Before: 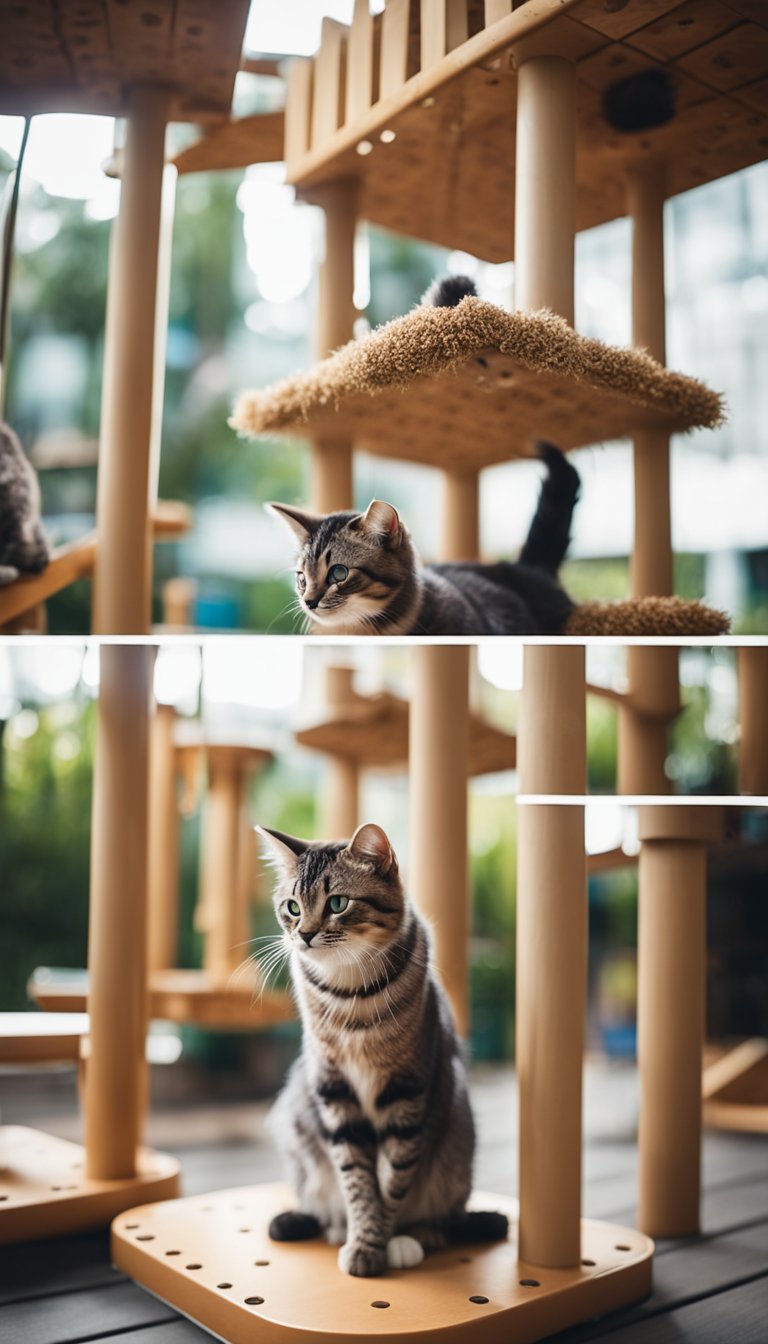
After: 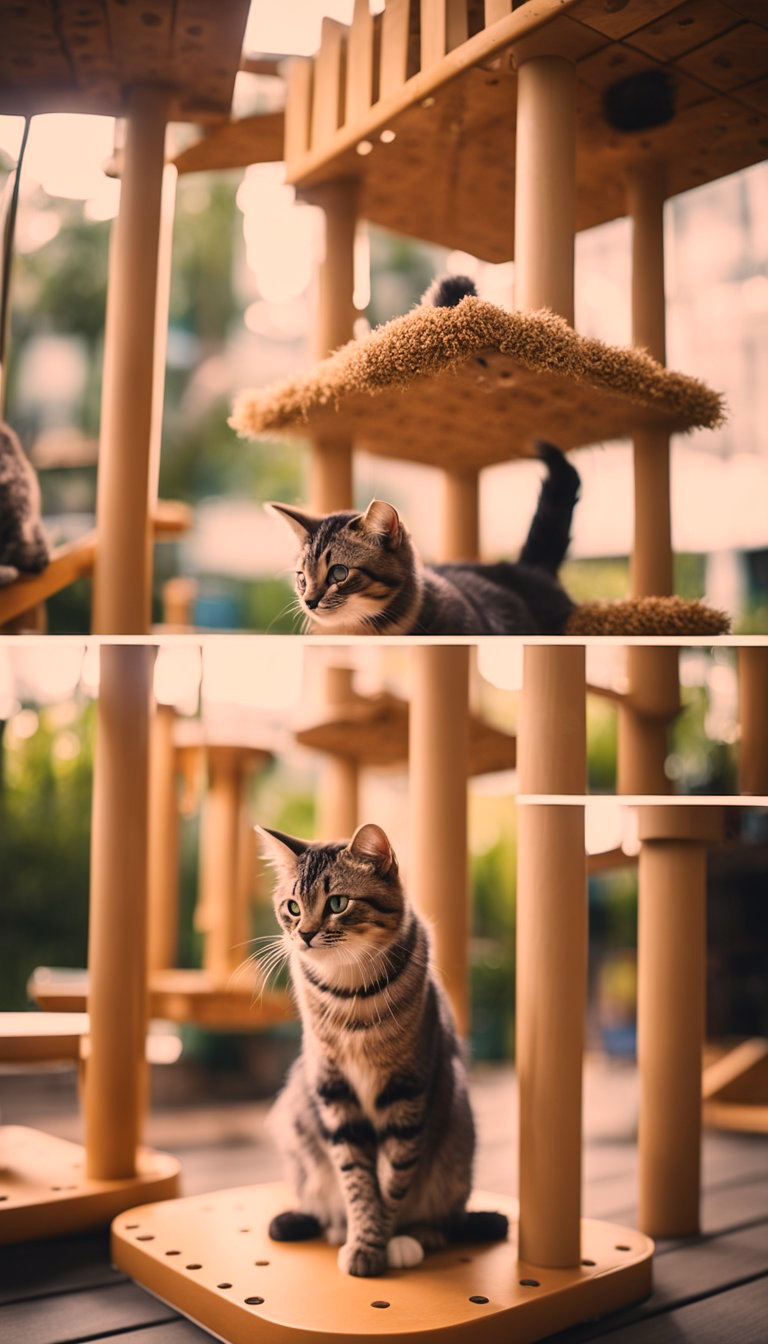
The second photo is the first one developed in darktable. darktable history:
color correction: highlights a* 21.88, highlights b* 22.25
exposure: exposure -0.116 EV, compensate exposure bias true, compensate highlight preservation false
